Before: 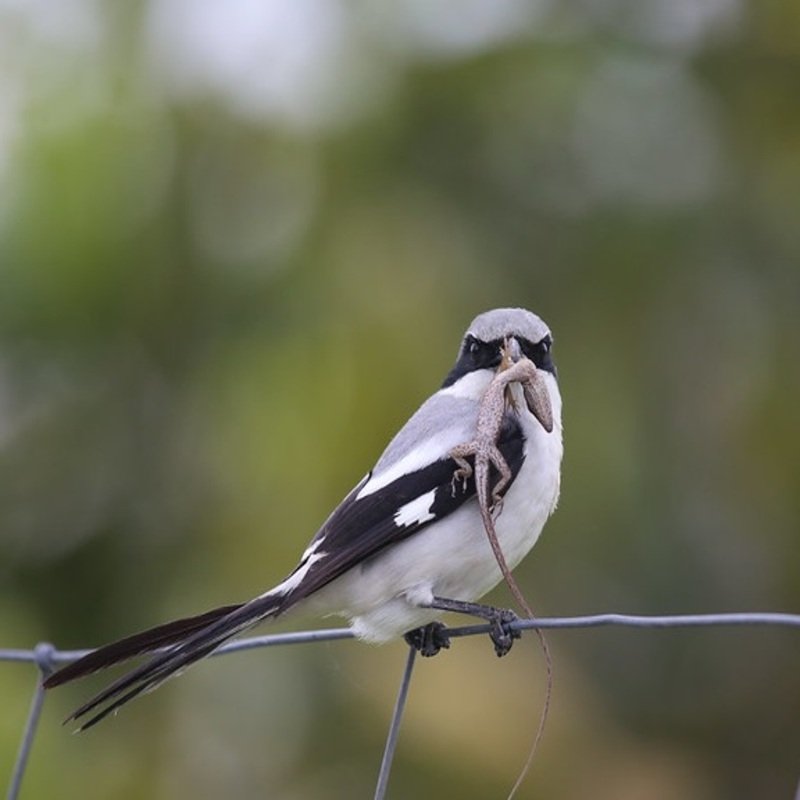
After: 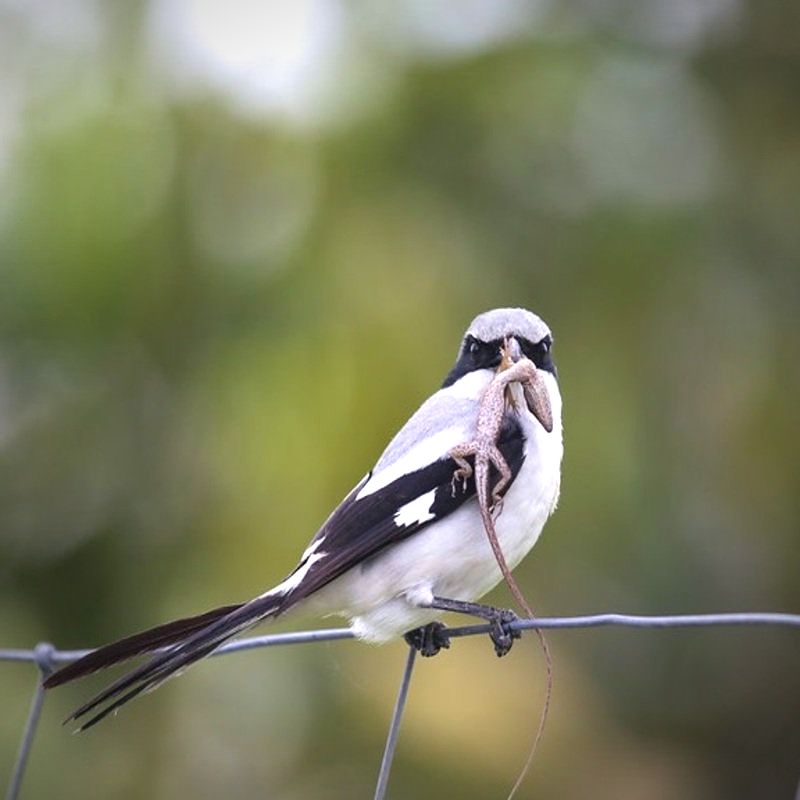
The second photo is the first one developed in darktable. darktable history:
velvia: on, module defaults
vignetting: fall-off radius 60.91%
tone equalizer: -8 EV -0.712 EV, -7 EV -0.689 EV, -6 EV -0.625 EV, -5 EV -0.421 EV, -3 EV 0.395 EV, -2 EV 0.6 EV, -1 EV 0.691 EV, +0 EV 0.762 EV, smoothing diameter 24.94%, edges refinement/feathering 13.5, preserve details guided filter
